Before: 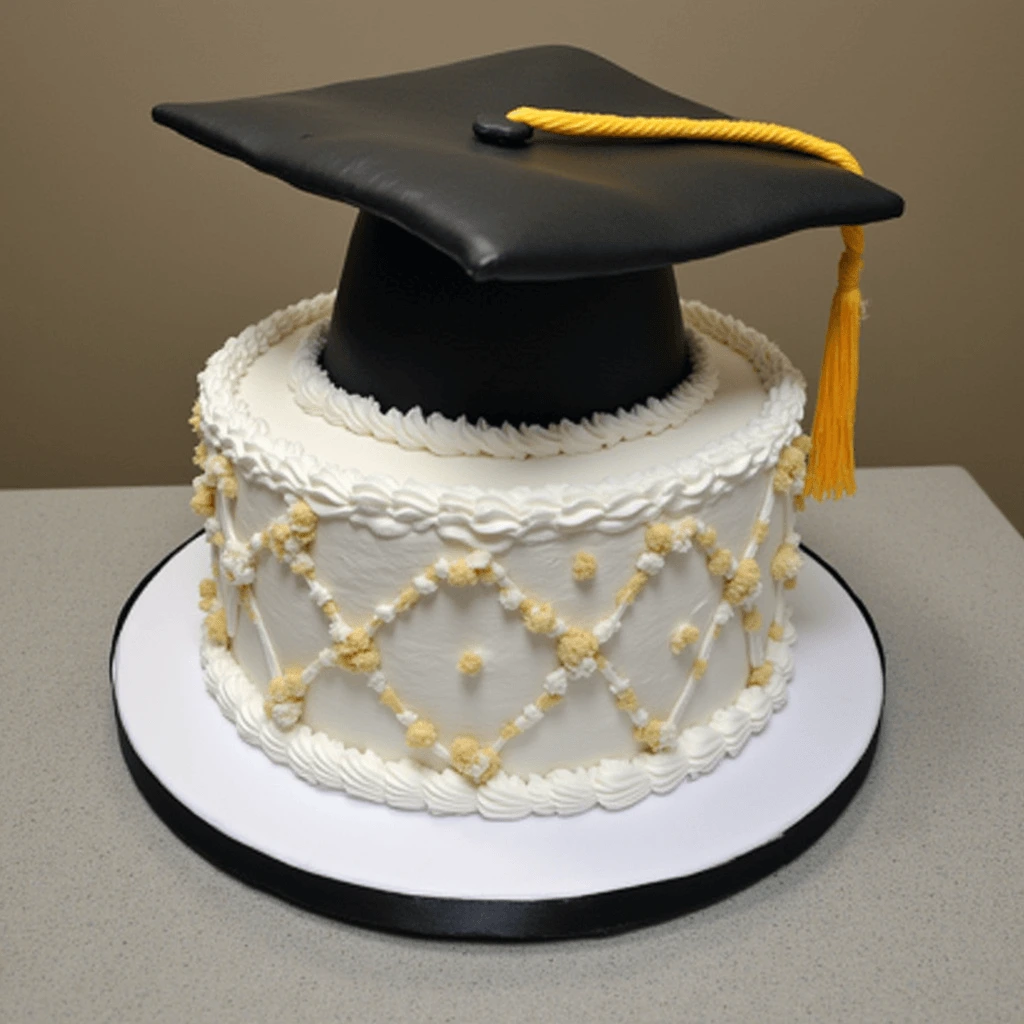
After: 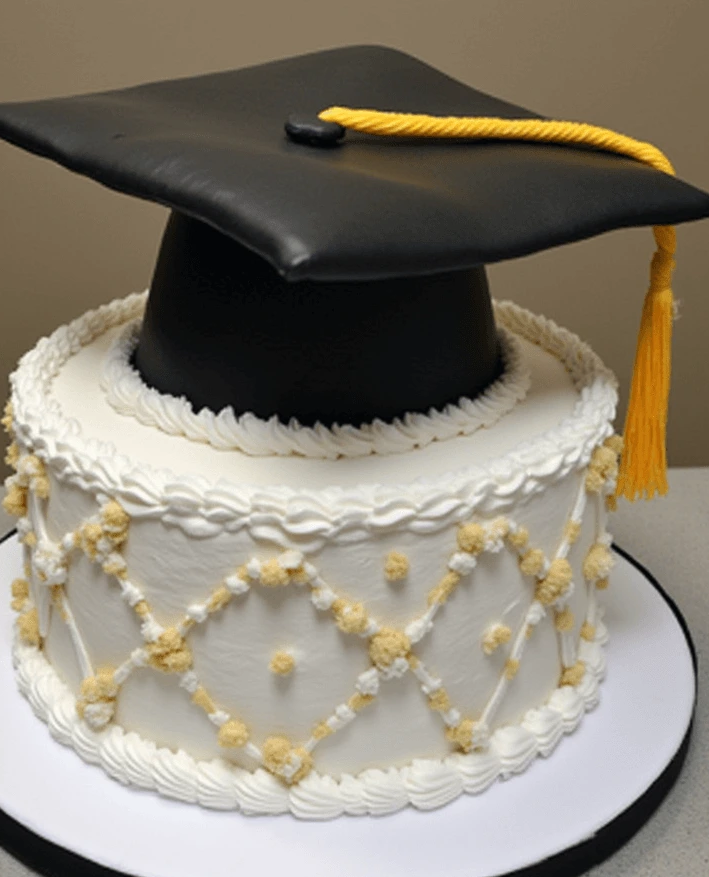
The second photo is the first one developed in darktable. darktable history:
crop: left 18.455%, right 12.22%, bottom 14.299%
